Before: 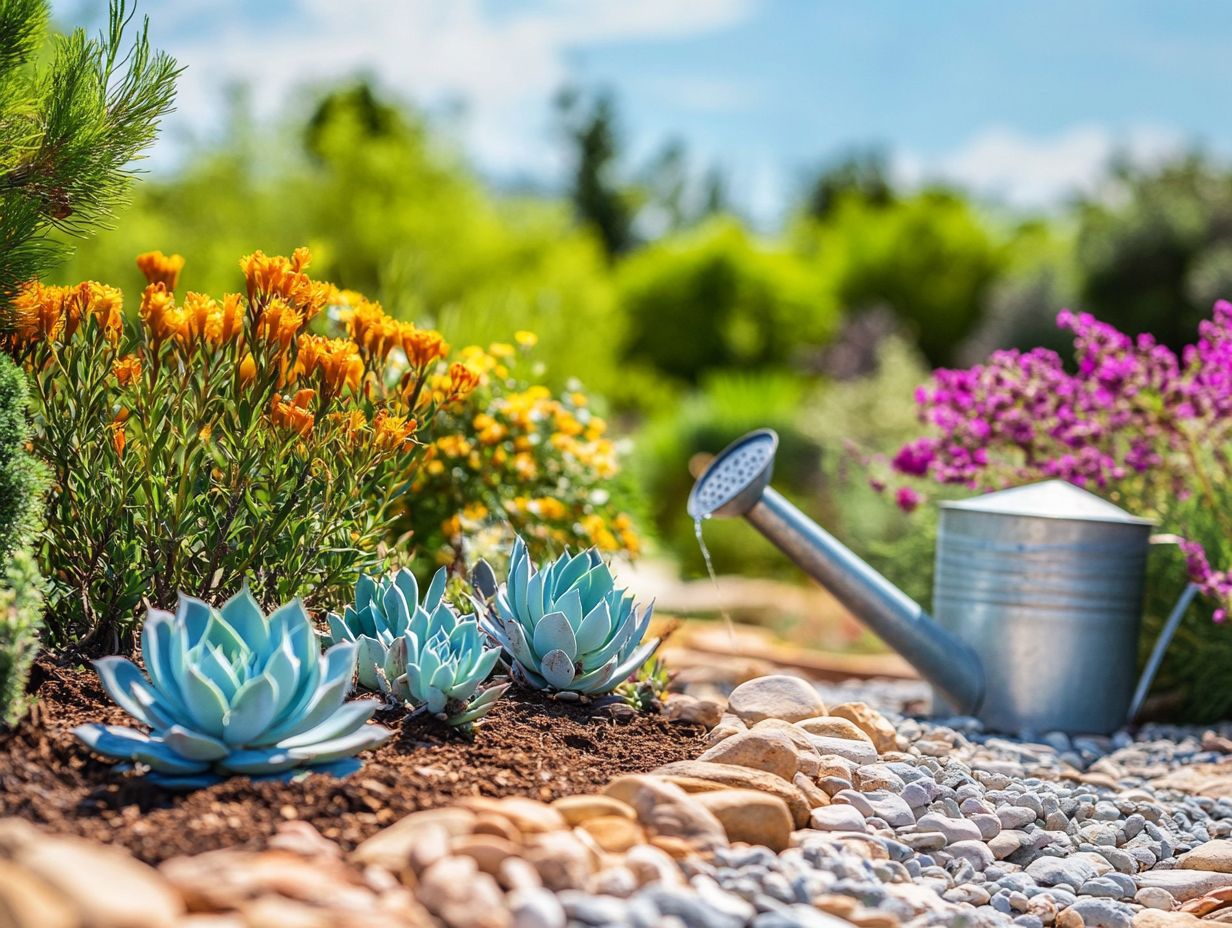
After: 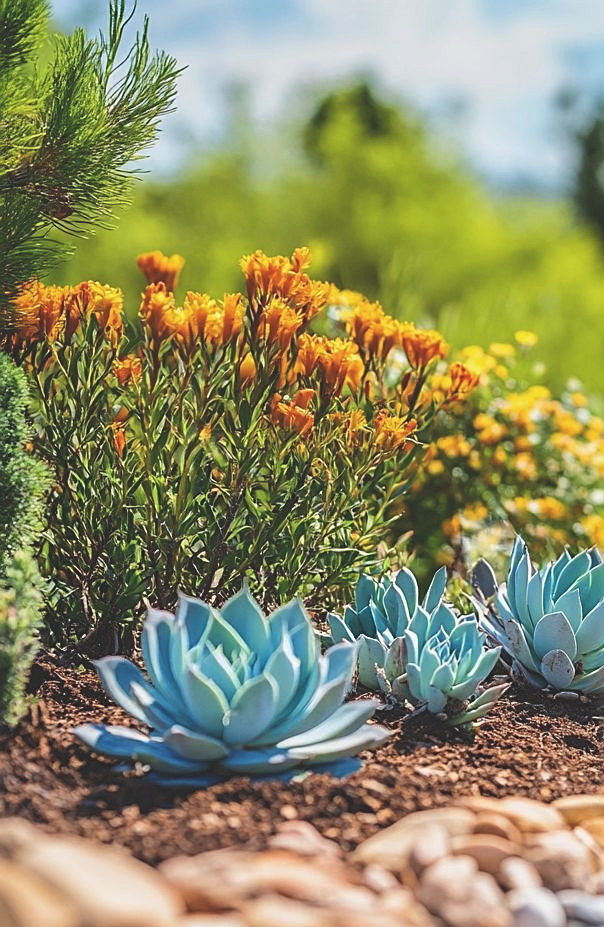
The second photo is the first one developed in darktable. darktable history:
crop and rotate: left 0.022%, top 0%, right 50.891%
exposure: black level correction -0.025, exposure -0.12 EV, compensate highlight preservation false
sharpen: on, module defaults
